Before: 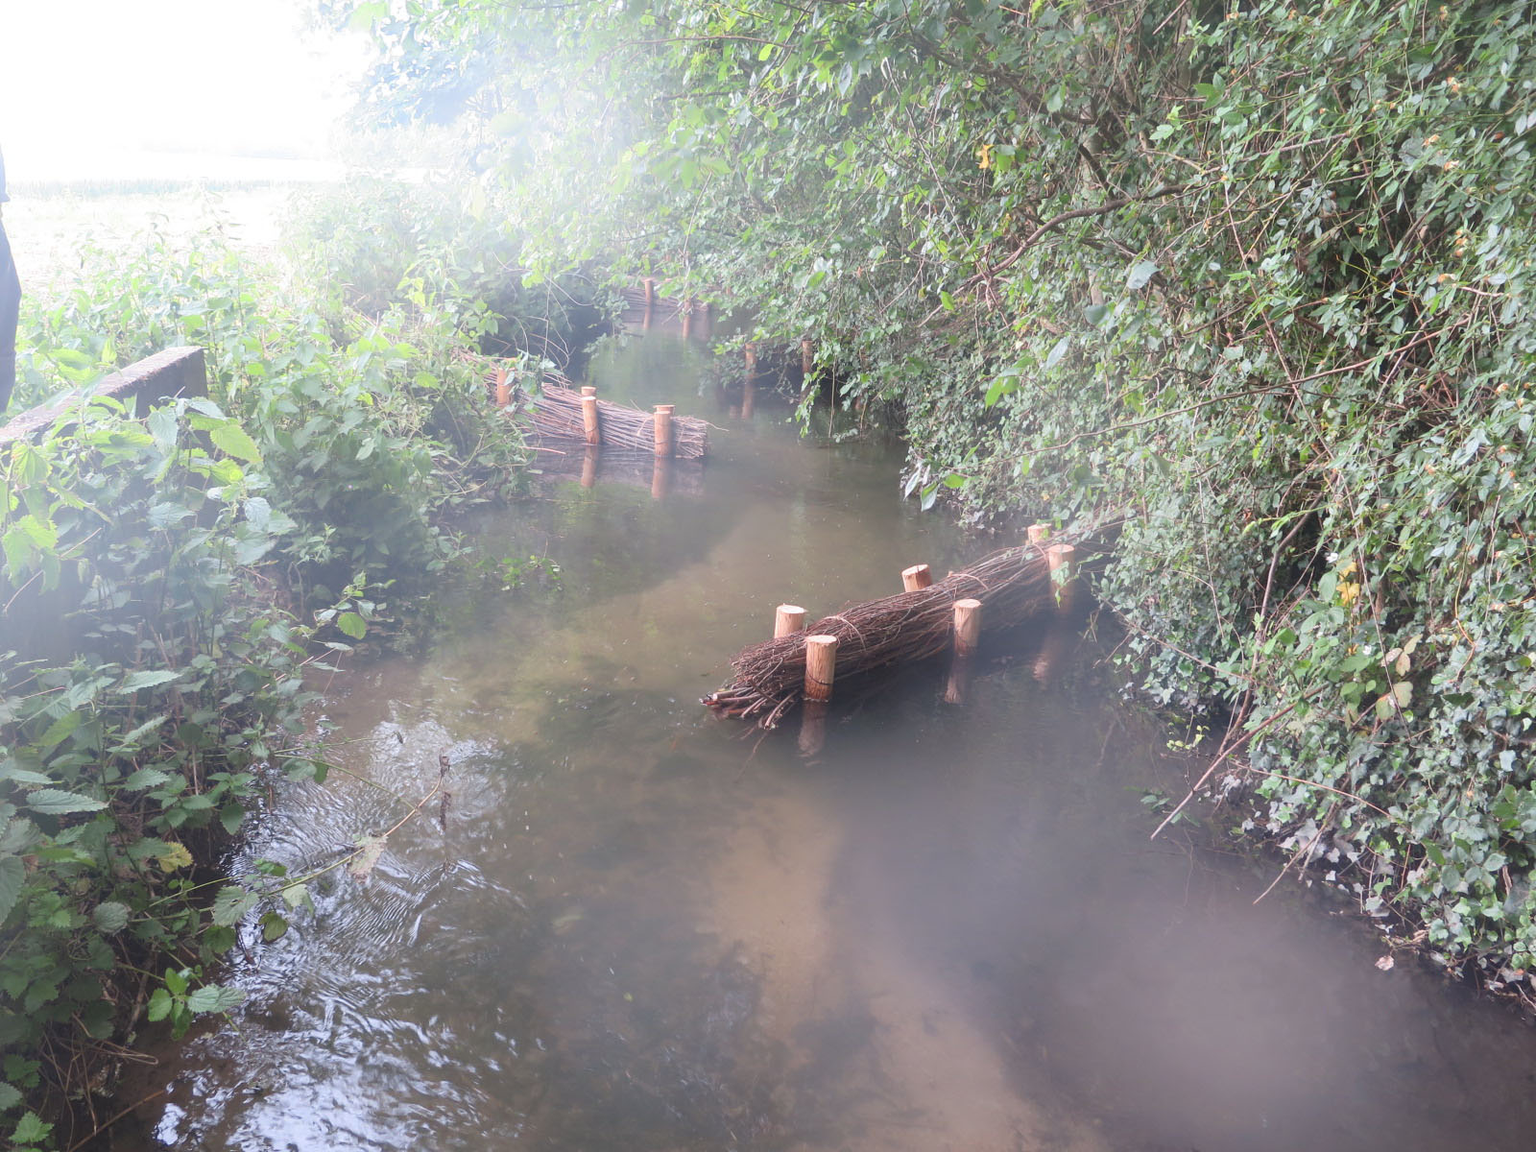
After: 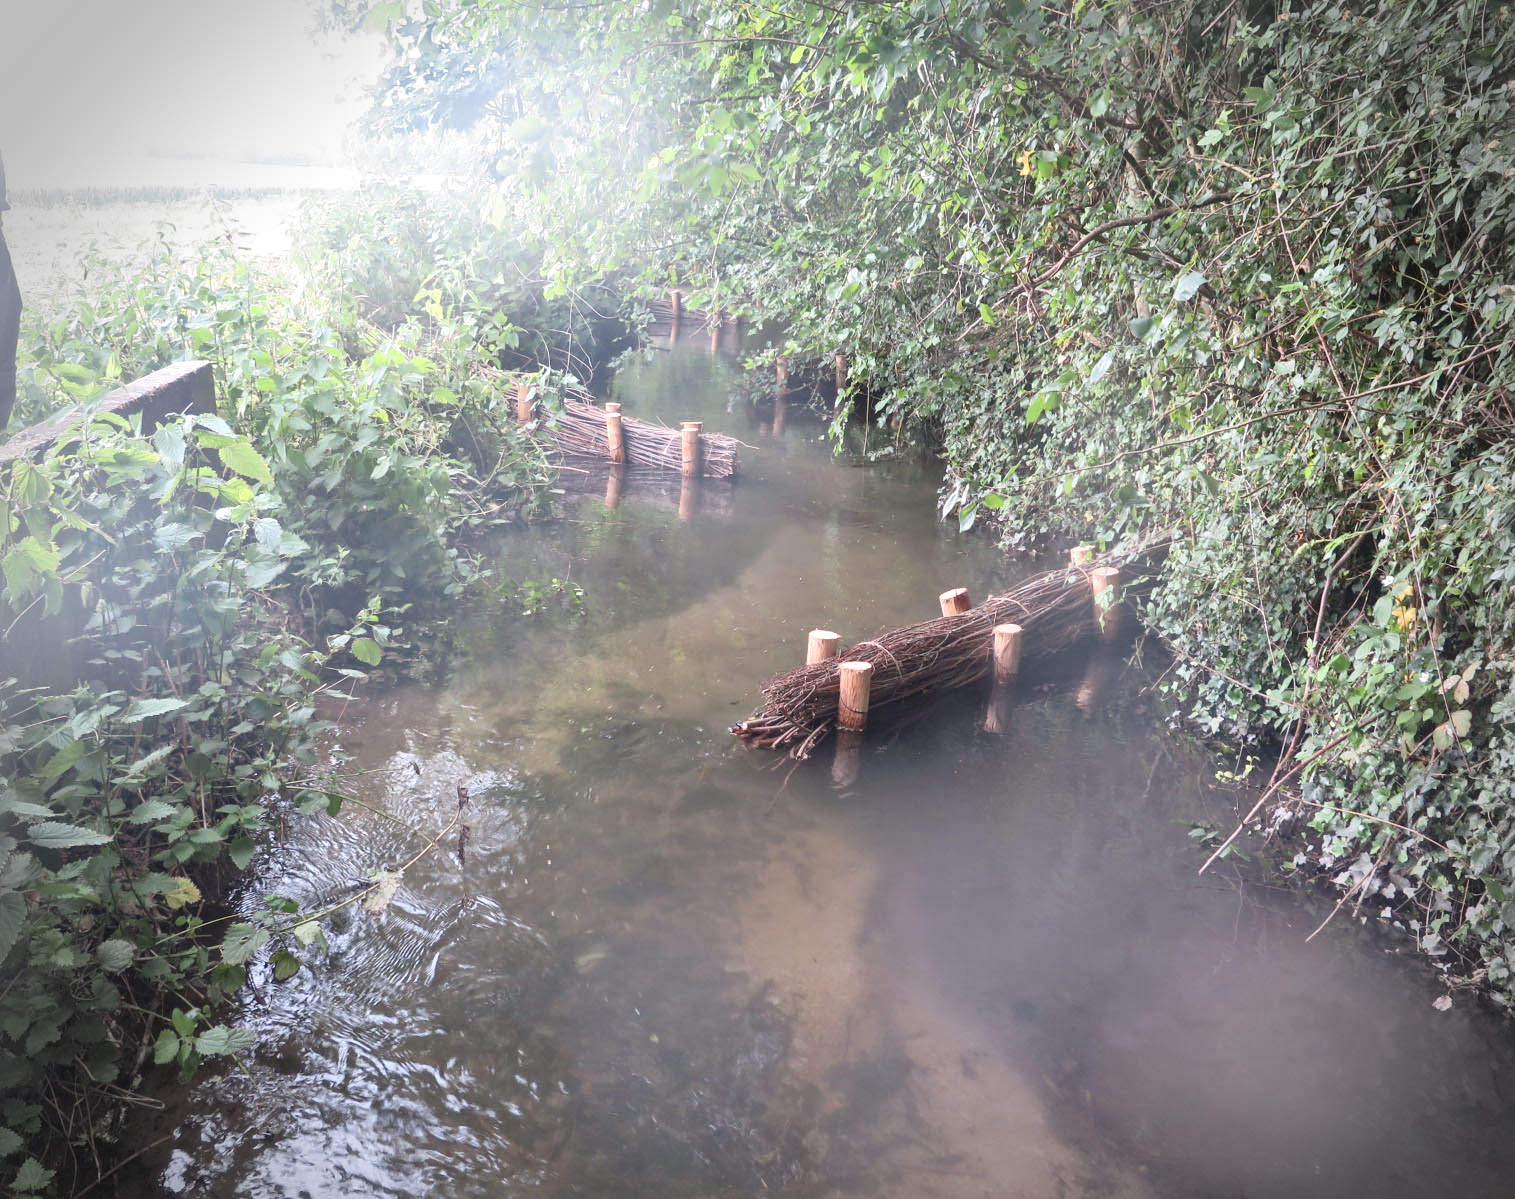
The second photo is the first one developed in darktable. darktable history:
vignetting: fall-off start 74.97%, width/height ratio 1.085, dithering 8-bit output
local contrast: mode bilateral grid, contrast 19, coarseness 19, detail 164%, midtone range 0.2
crop and rotate: left 0%, right 5.278%
